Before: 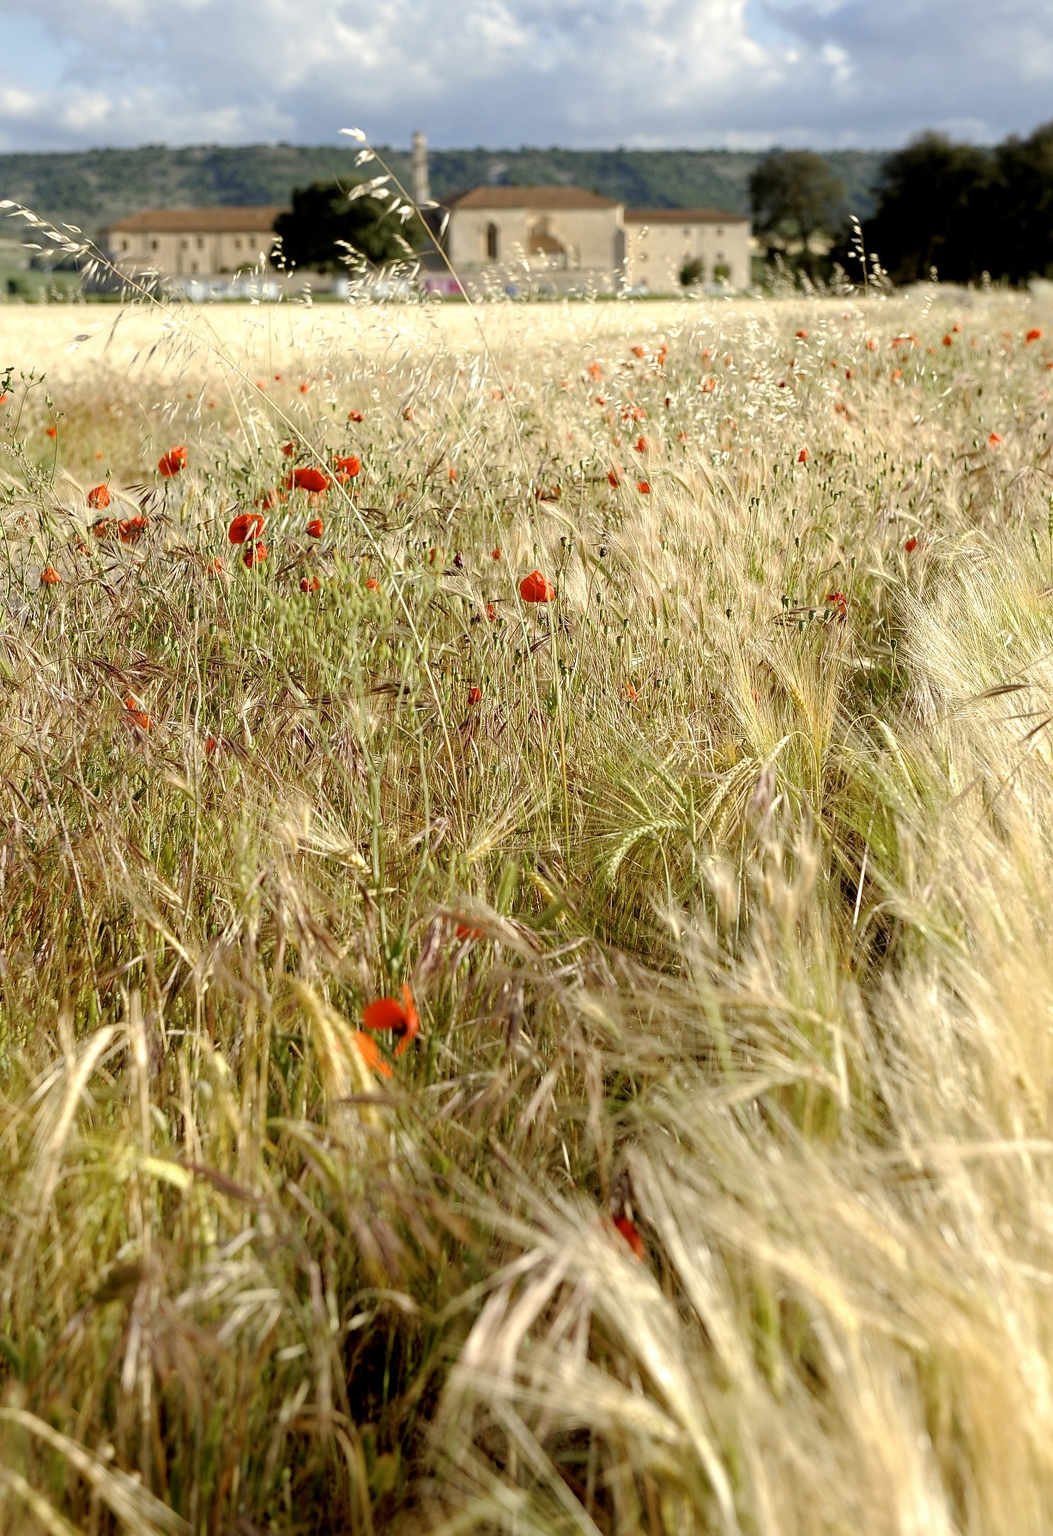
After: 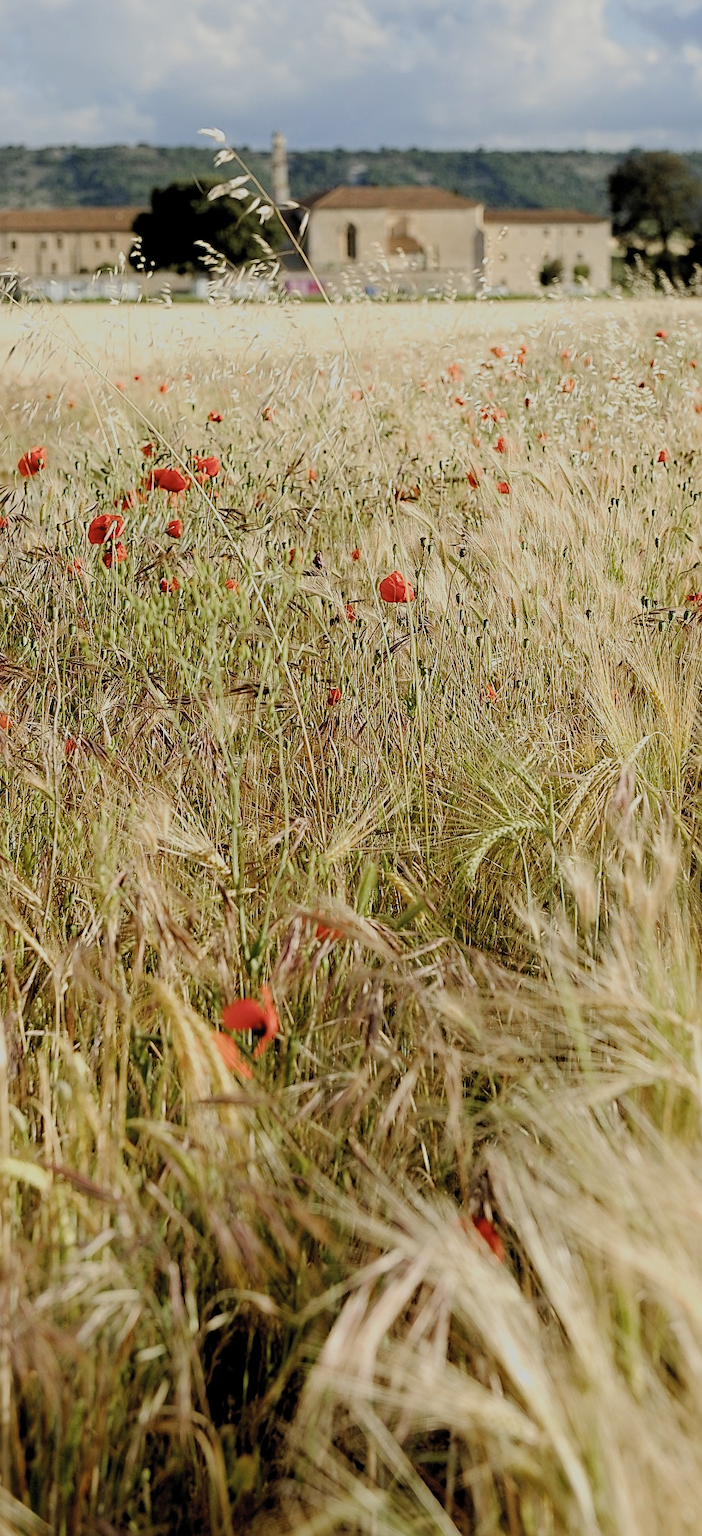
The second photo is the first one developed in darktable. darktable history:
filmic rgb: black relative exposure -7.31 EV, white relative exposure 5.05 EV, hardness 3.2, color science v5 (2021), contrast in shadows safe, contrast in highlights safe
crop and rotate: left 13.394%, right 19.885%
sharpen: radius 2.133, amount 0.383, threshold 0.043
